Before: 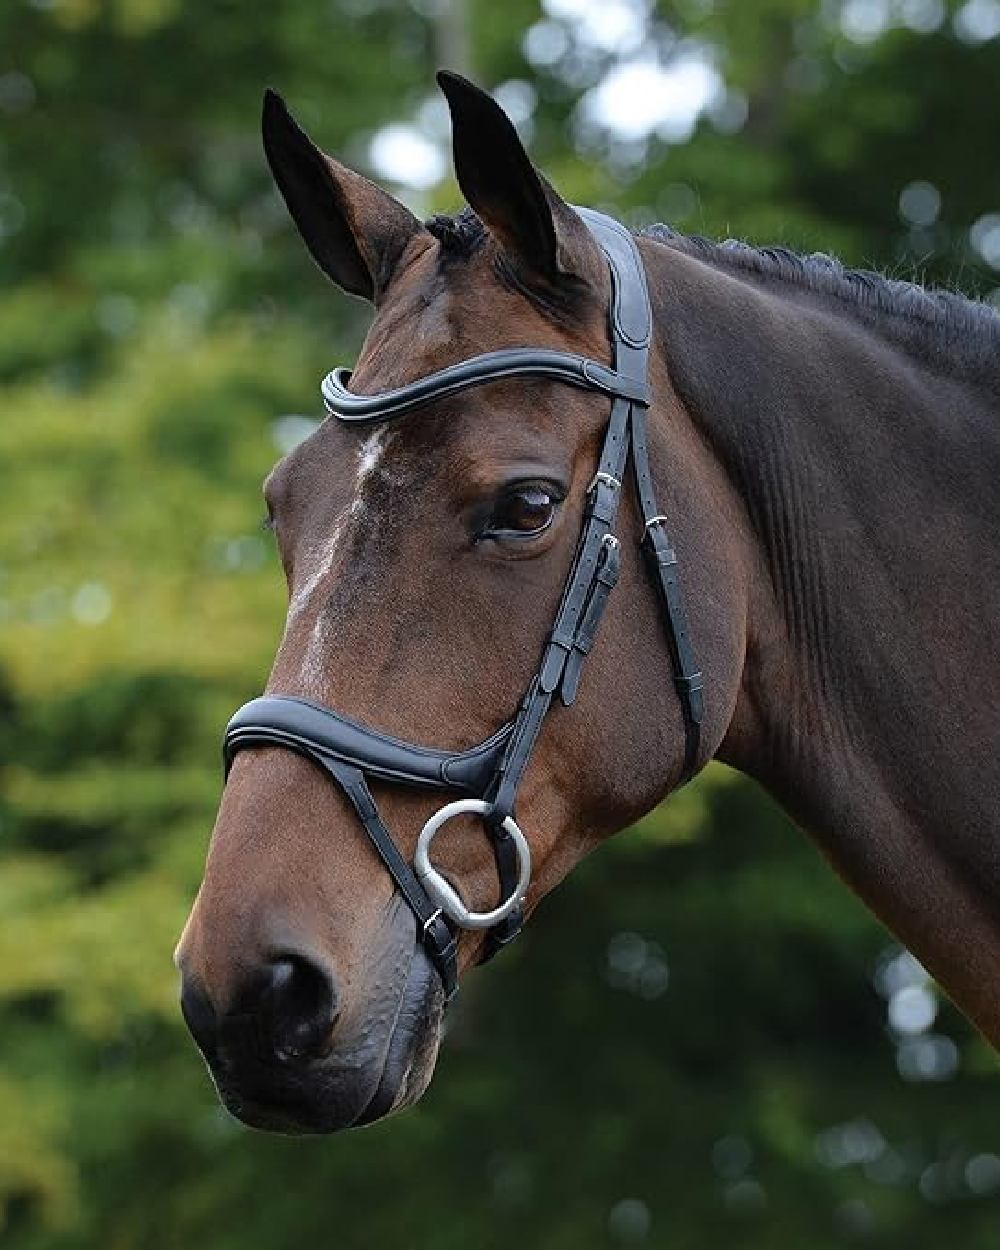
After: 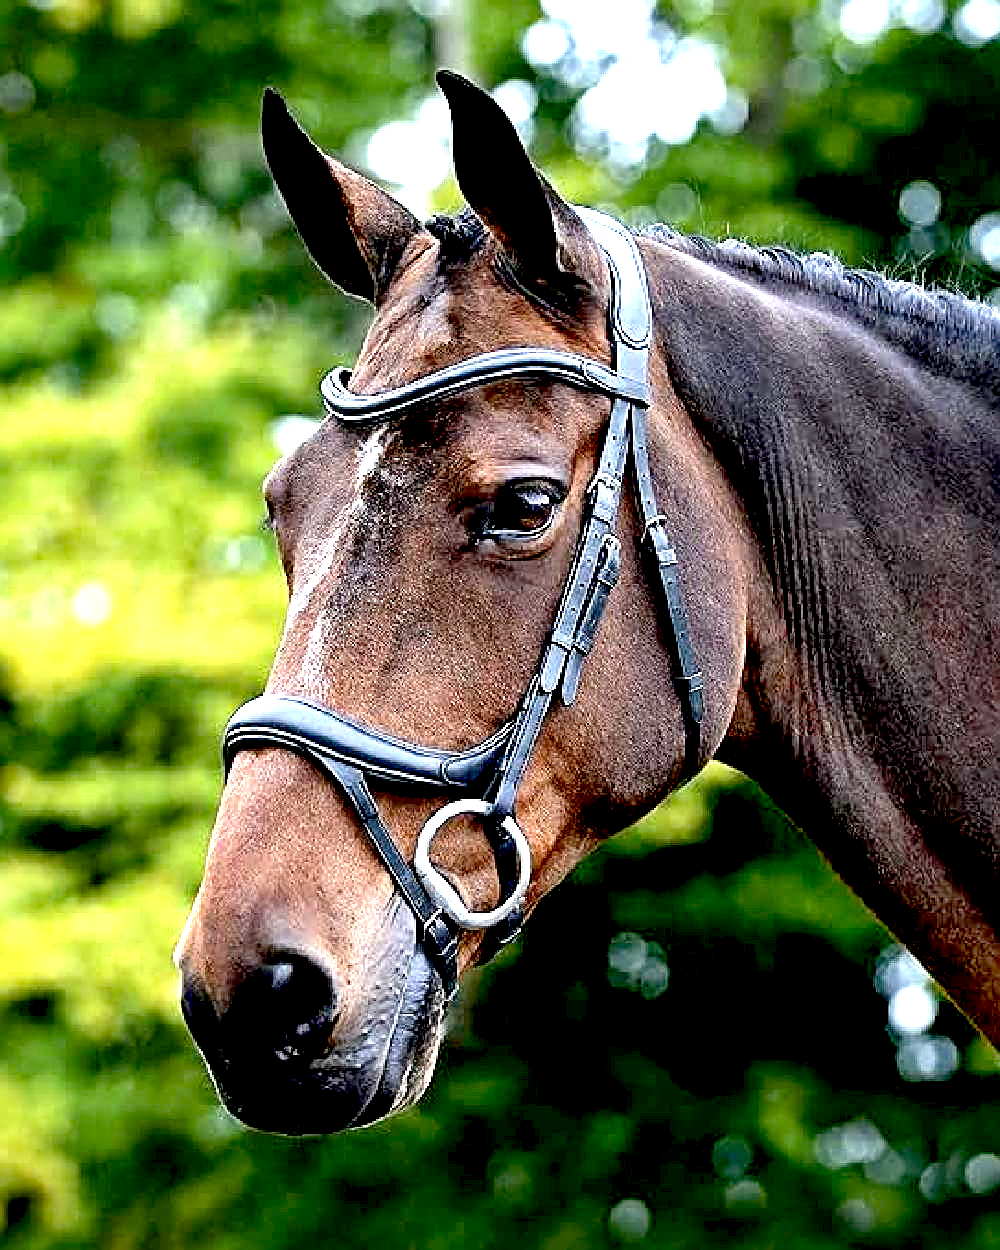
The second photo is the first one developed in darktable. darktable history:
contrast equalizer: y [[0.513, 0.565, 0.608, 0.562, 0.512, 0.5], [0.5 ×6], [0.5, 0.5, 0.5, 0.528, 0.598, 0.658], [0 ×6], [0 ×6]]
exposure: black level correction 0.016, exposure 1.774 EV, compensate highlight preservation false
sharpen: on, module defaults
haze removal: compatibility mode true, adaptive false
